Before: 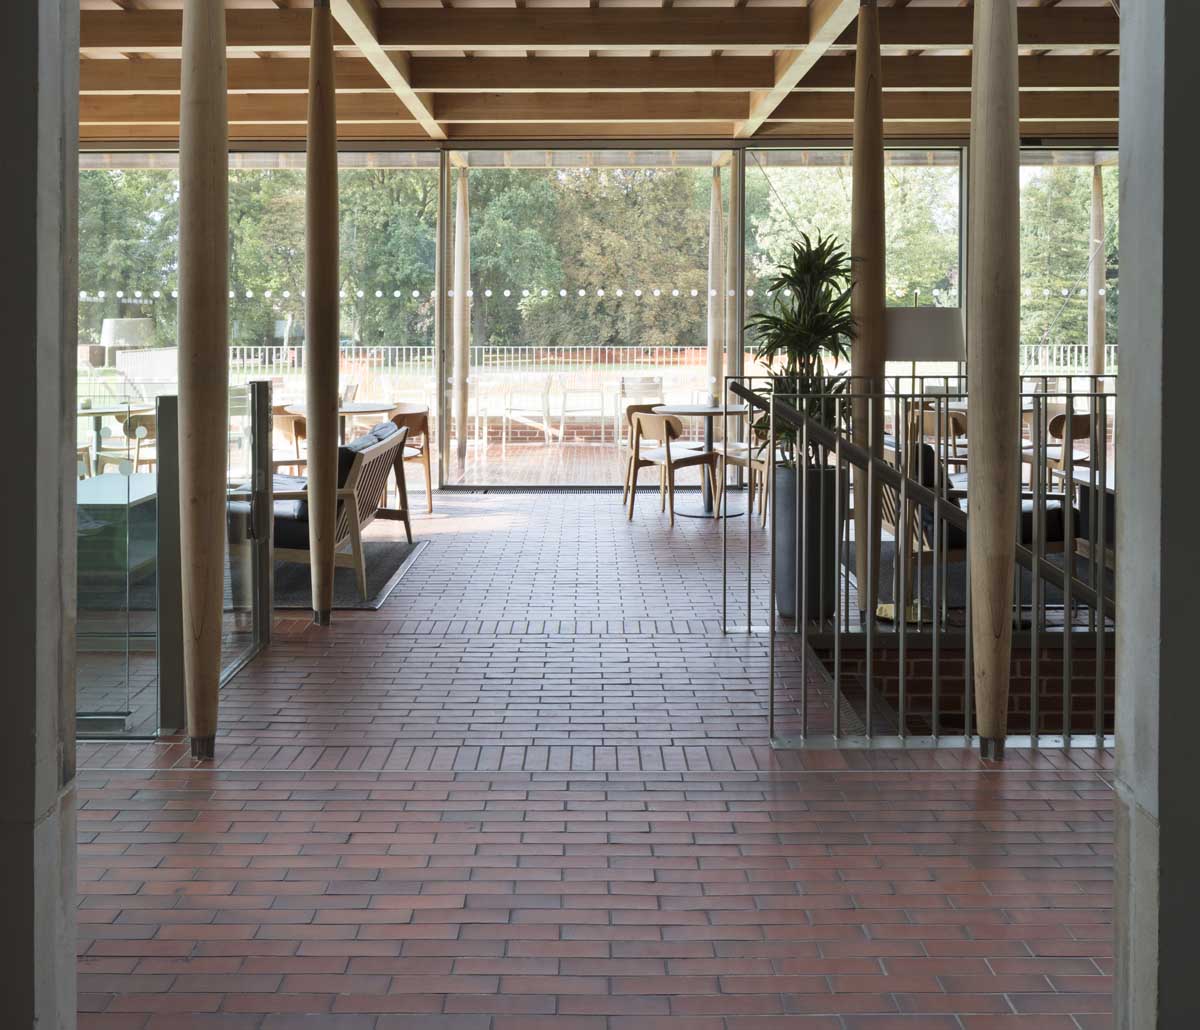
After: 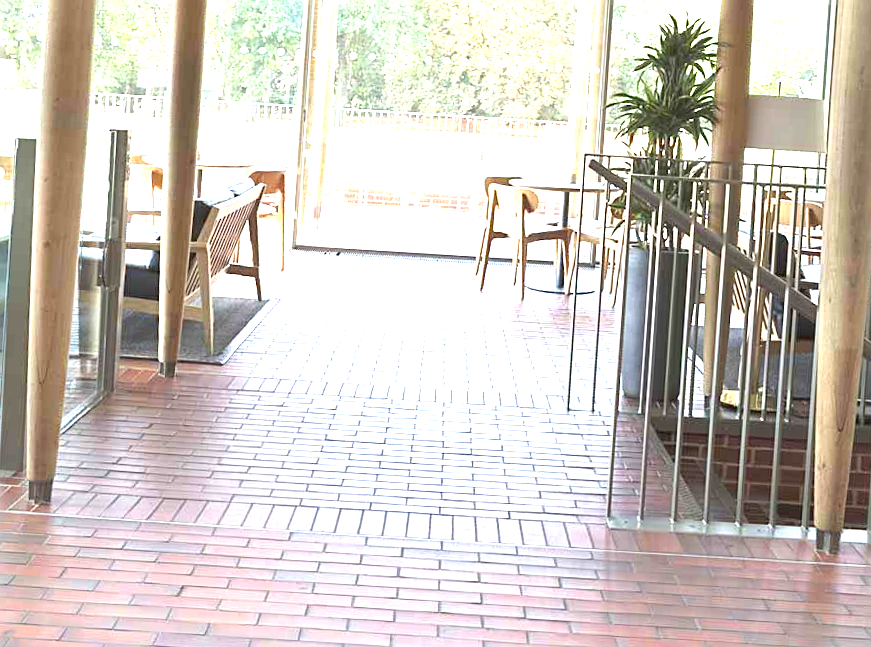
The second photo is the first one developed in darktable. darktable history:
contrast brightness saturation: contrast -0.092, brightness 0.041, saturation 0.082
crop and rotate: angle -3.55°, left 9.796%, top 20.555%, right 12.501%, bottom 12.145%
exposure: black level correction 0, exposure 2.151 EV, compensate highlight preservation false
sharpen: on, module defaults
tone equalizer: edges refinement/feathering 500, mask exposure compensation -1.57 EV, preserve details no
